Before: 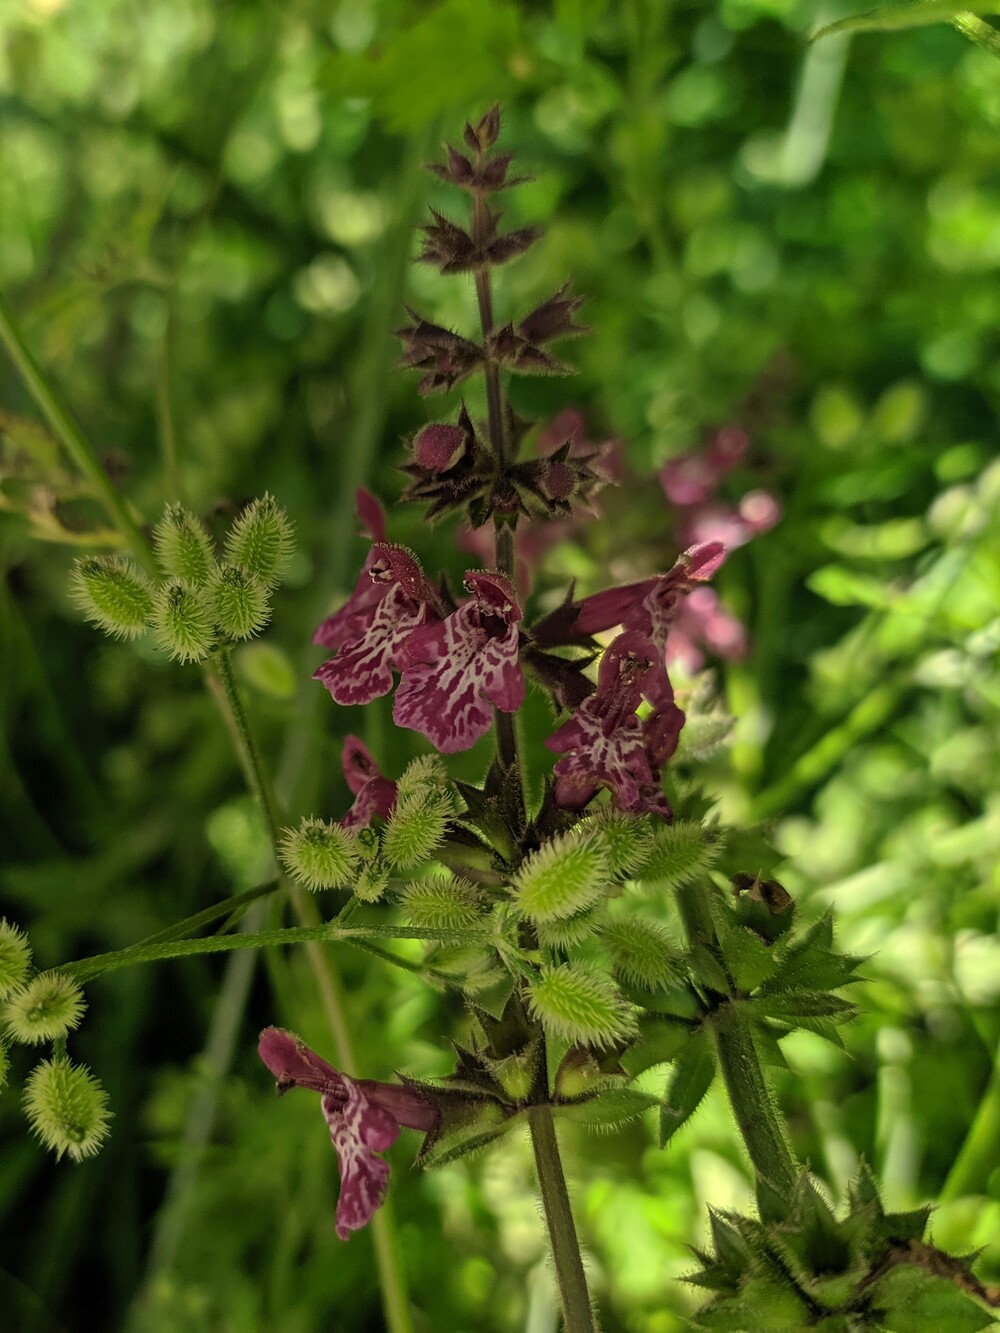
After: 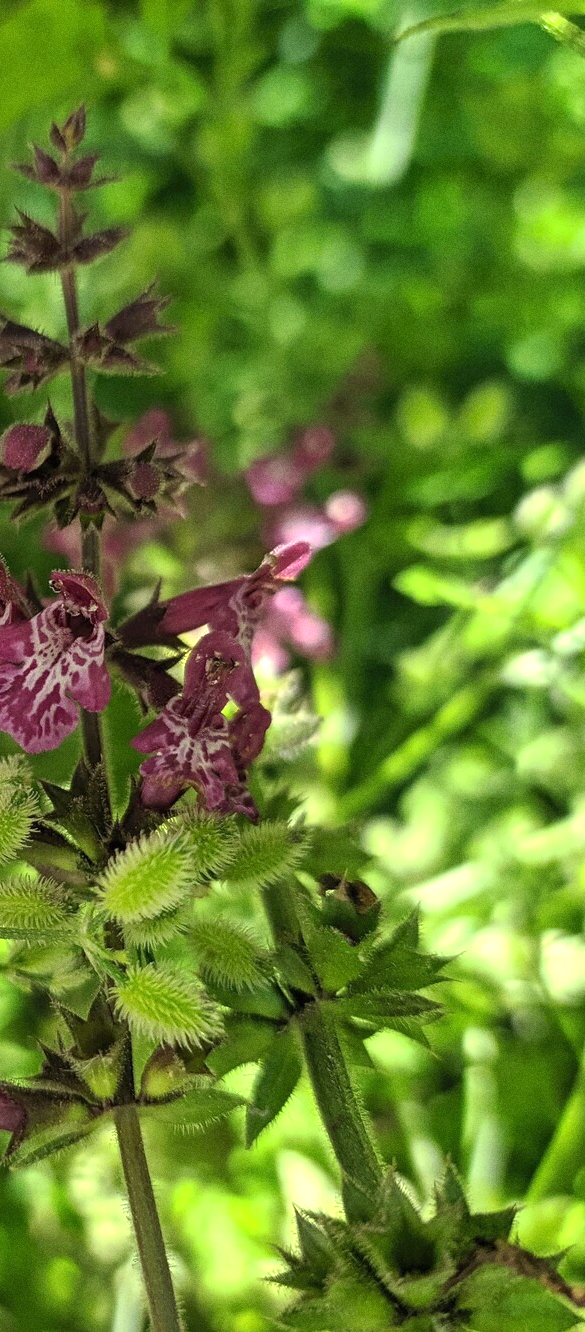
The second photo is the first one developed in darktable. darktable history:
grain: coarseness 0.09 ISO
white balance: red 0.954, blue 1.079
exposure: black level correction 0, exposure 0.7 EV, compensate exposure bias true, compensate highlight preservation false
crop: left 41.402%
